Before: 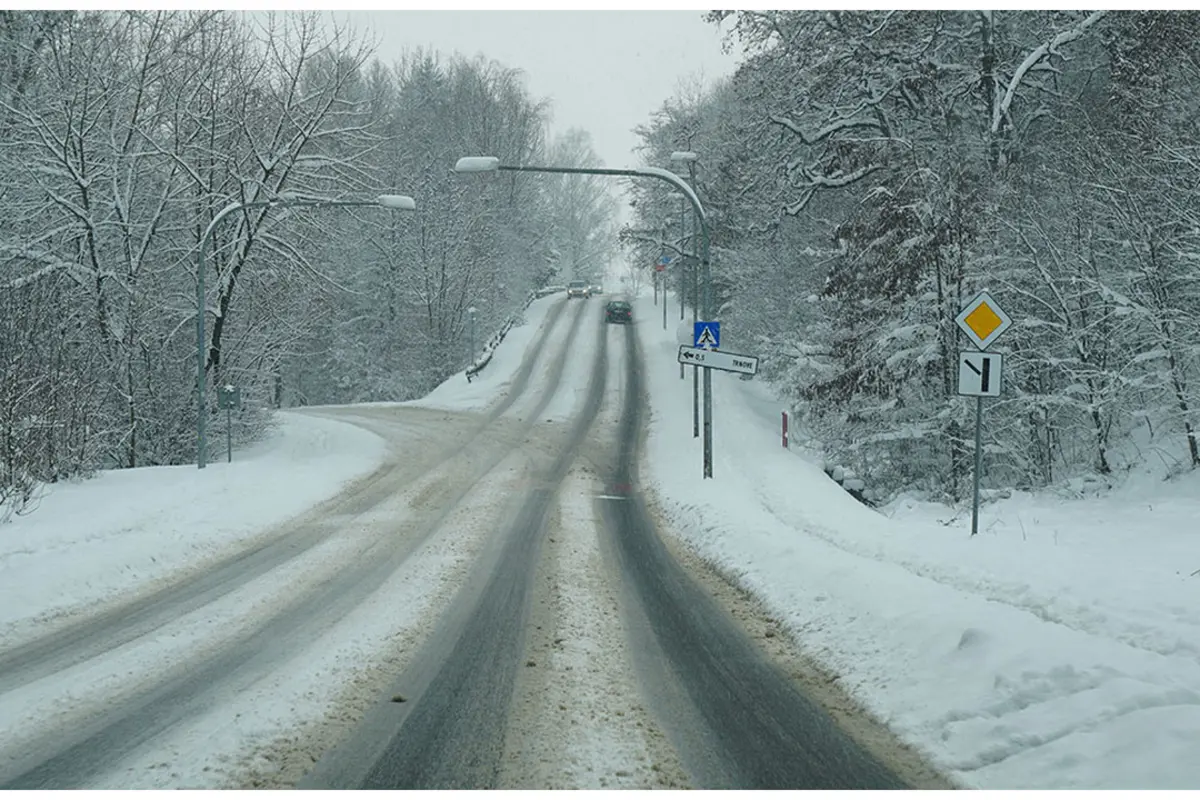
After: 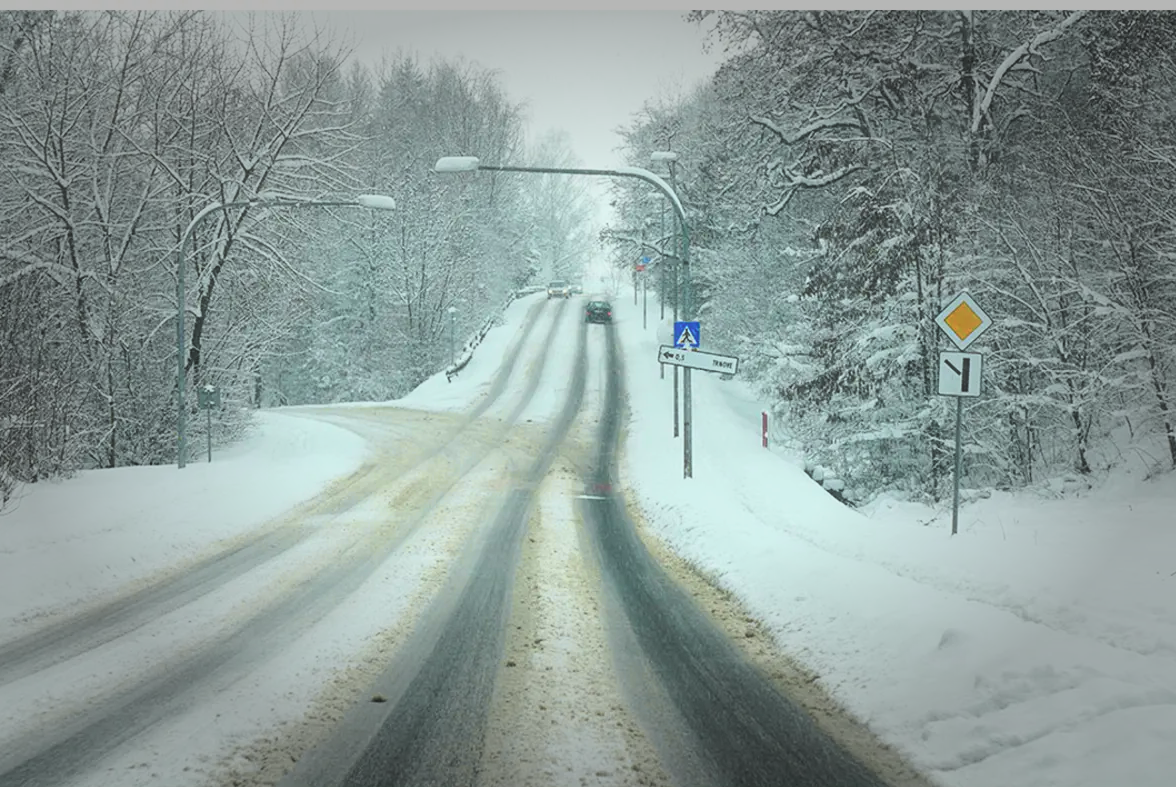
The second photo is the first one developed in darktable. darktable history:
vignetting: fall-off start 48.19%, automatic ratio true, width/height ratio 1.295
color correction: highlights b* 0.014, saturation 1.12
tone curve: curves: ch0 [(0.003, 0.032) (0.037, 0.037) (0.142, 0.117) (0.279, 0.311) (0.405, 0.49) (0.526, 0.651) (0.722, 0.857) (0.875, 0.946) (1, 0.98)]; ch1 [(0, 0) (0.305, 0.325) (0.453, 0.437) (0.482, 0.473) (0.501, 0.498) (0.515, 0.523) (0.559, 0.591) (0.6, 0.659) (0.656, 0.71) (1, 1)]; ch2 [(0, 0) (0.323, 0.277) (0.424, 0.396) (0.479, 0.484) (0.499, 0.502) (0.515, 0.537) (0.564, 0.595) (0.644, 0.703) (0.742, 0.803) (1, 1)], color space Lab, independent channels, preserve colors none
haze removal: strength -0.098, adaptive false
crop: left 1.695%, right 0.287%, bottom 1.545%
